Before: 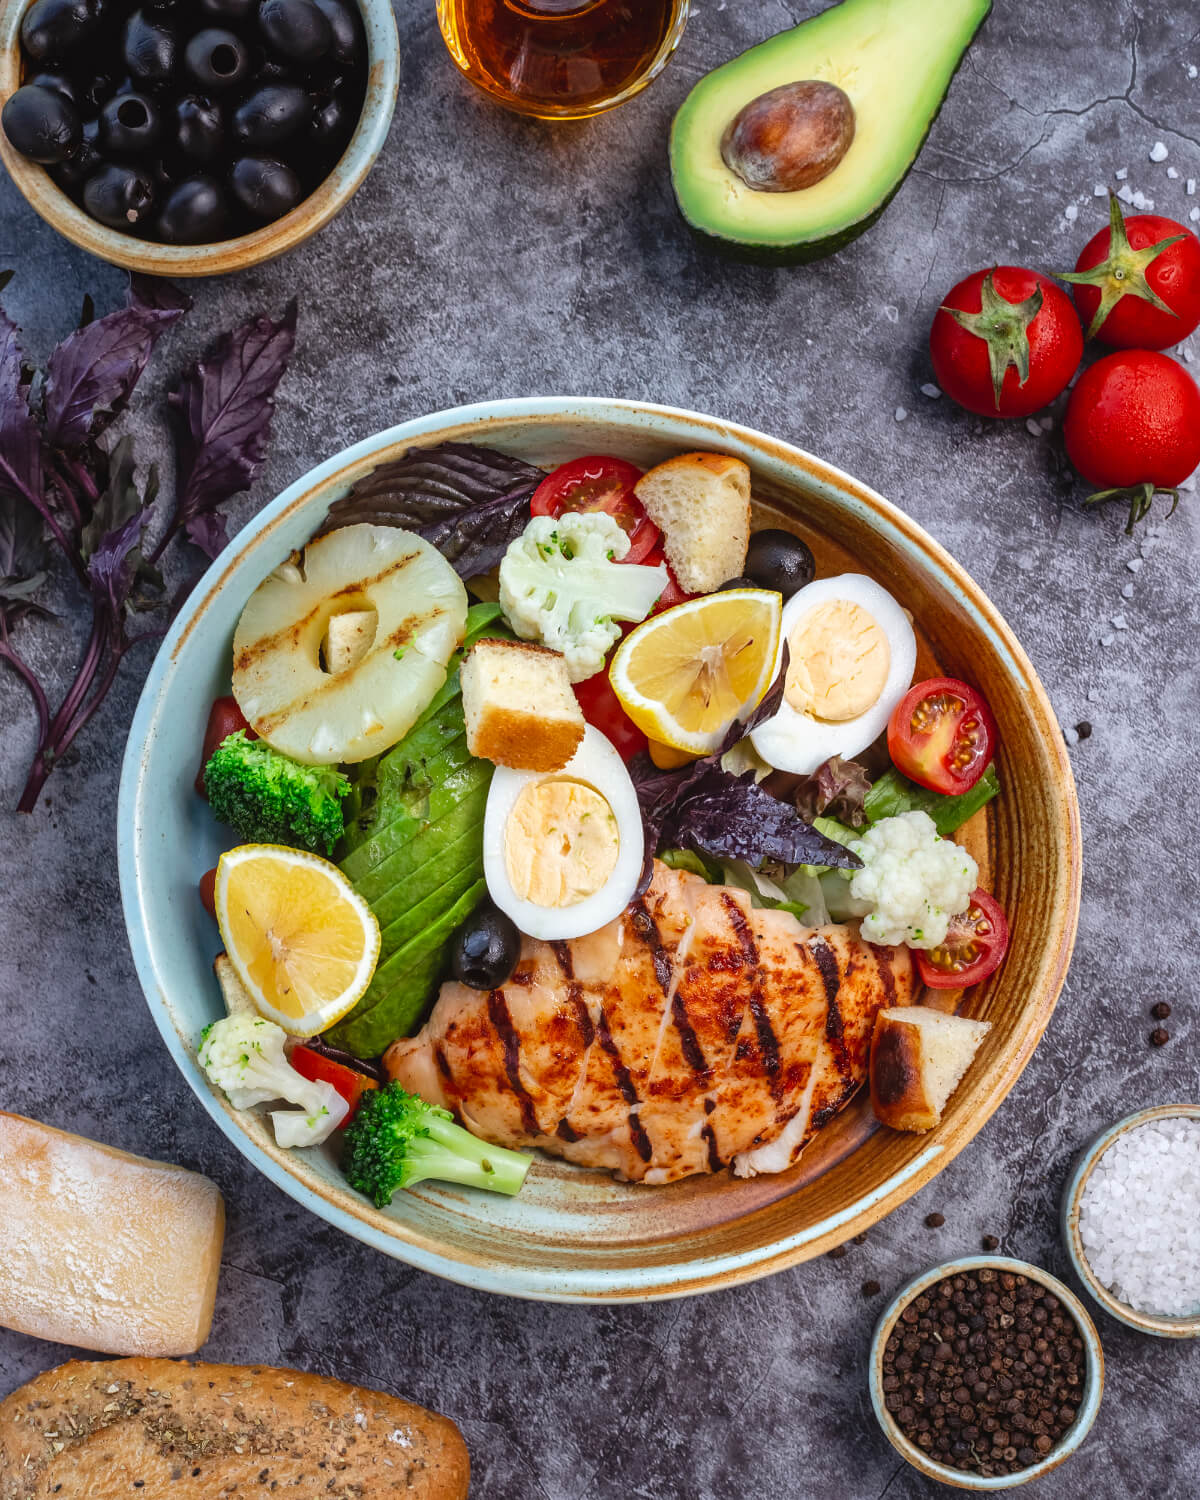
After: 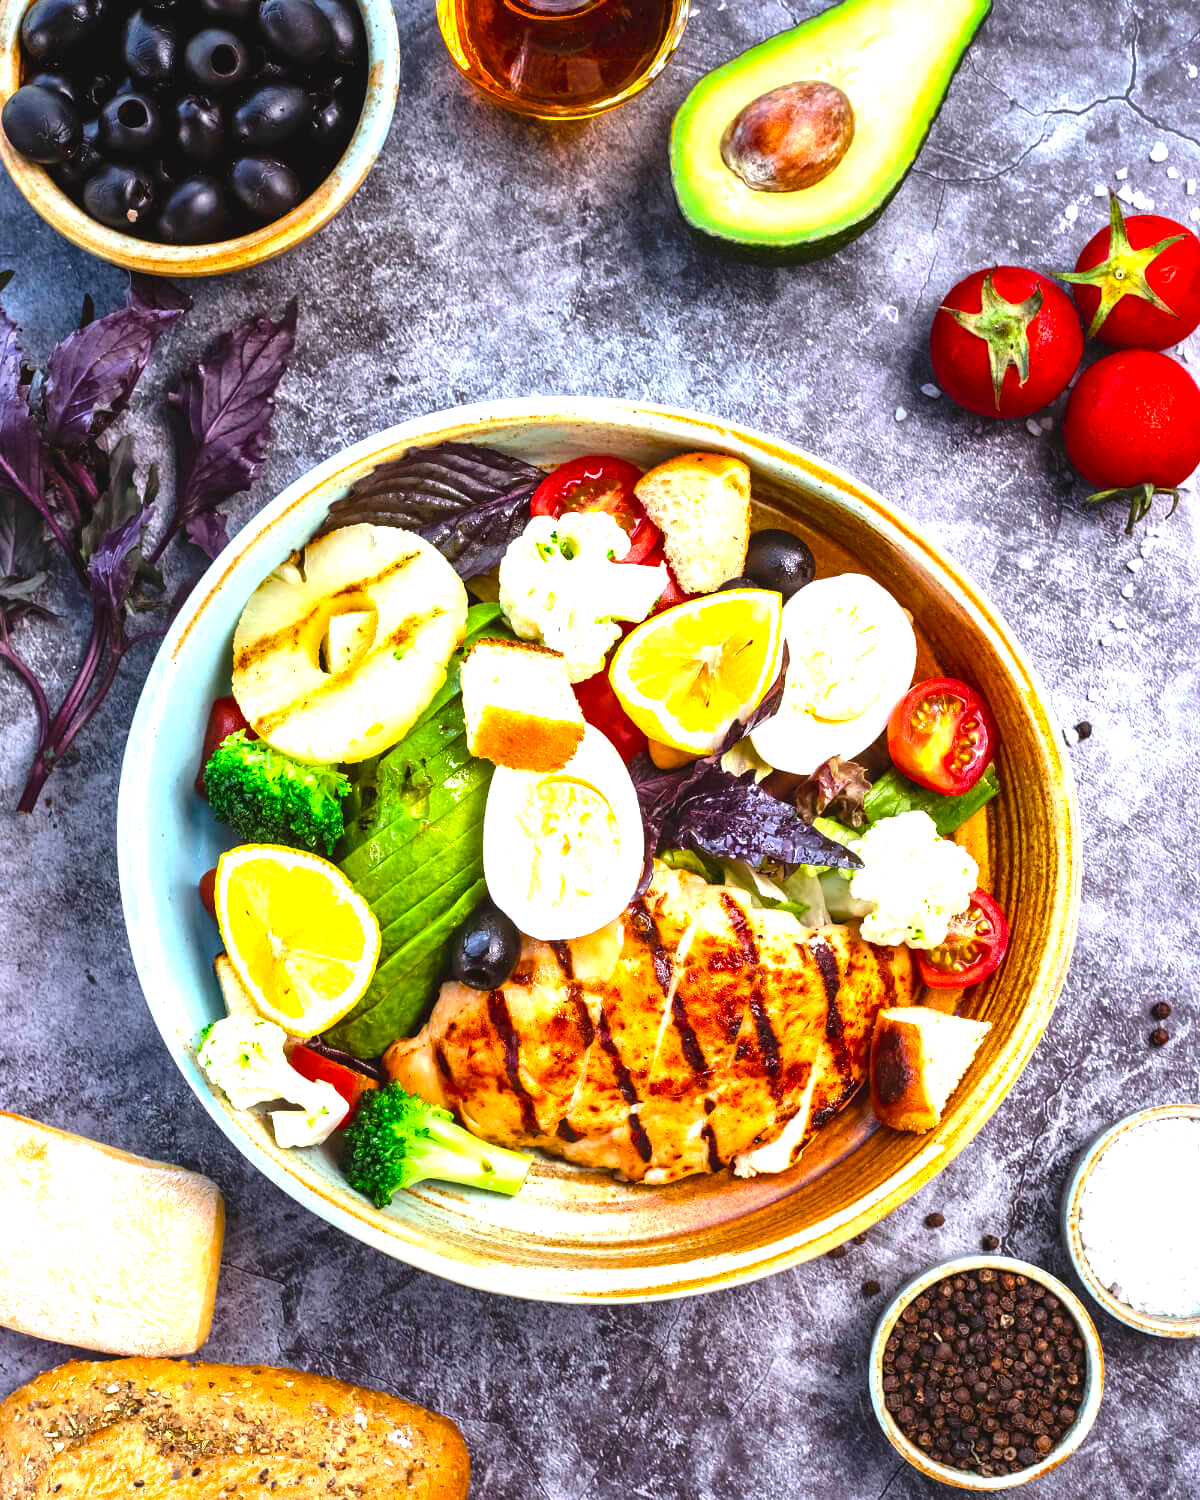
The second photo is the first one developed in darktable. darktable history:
color balance rgb: perceptual saturation grading › global saturation 29.503%, perceptual brilliance grading › global brilliance 30.757%, perceptual brilliance grading › highlights 12.659%, perceptual brilliance grading › mid-tones 23.44%
